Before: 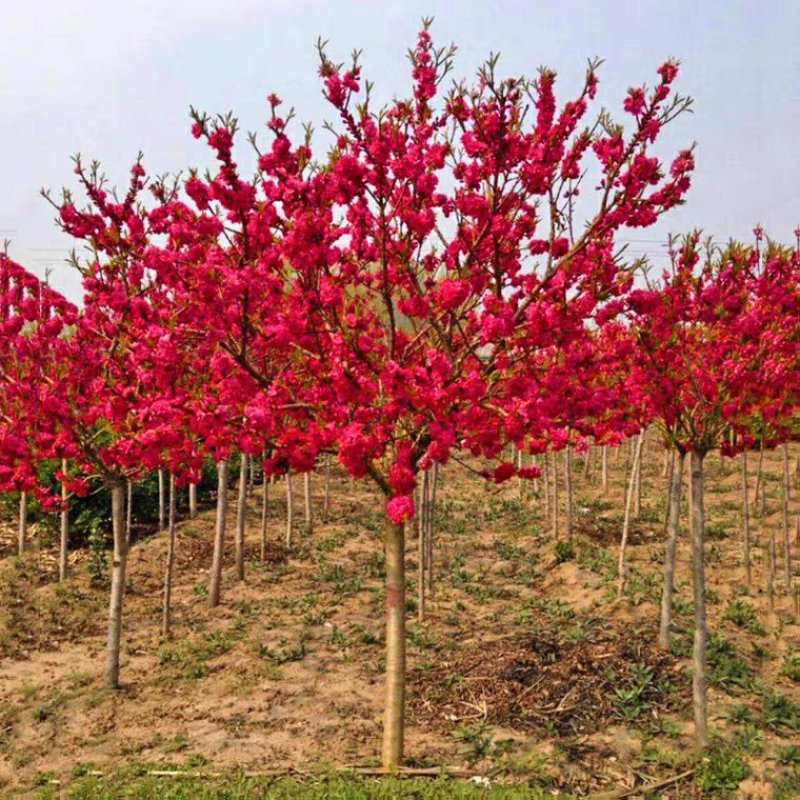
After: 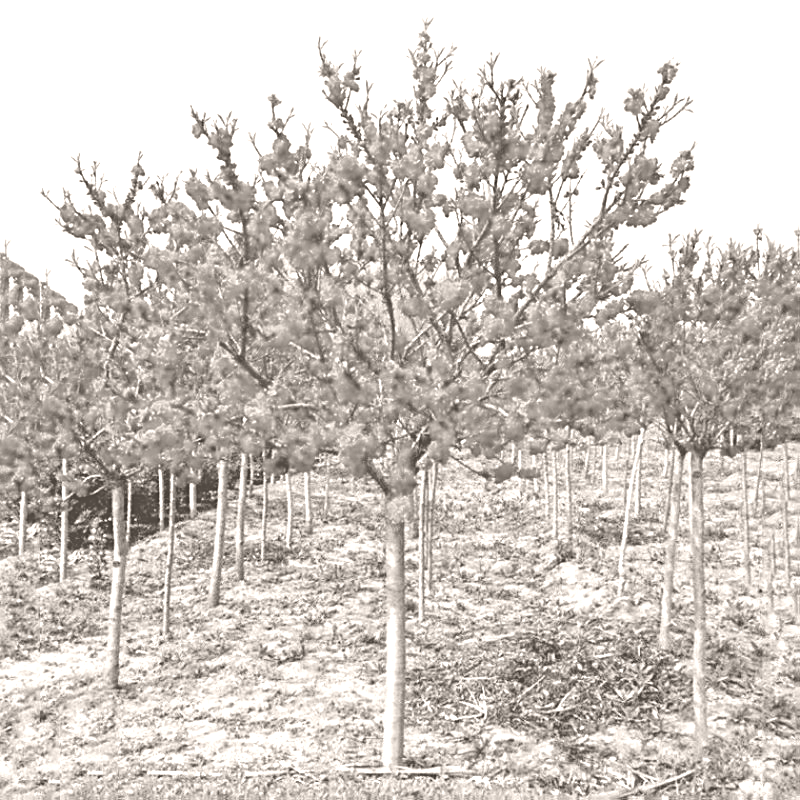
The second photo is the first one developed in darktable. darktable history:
colorize: hue 34.49°, saturation 35.33%, source mix 100%, lightness 55%, version 1
sharpen: on, module defaults
